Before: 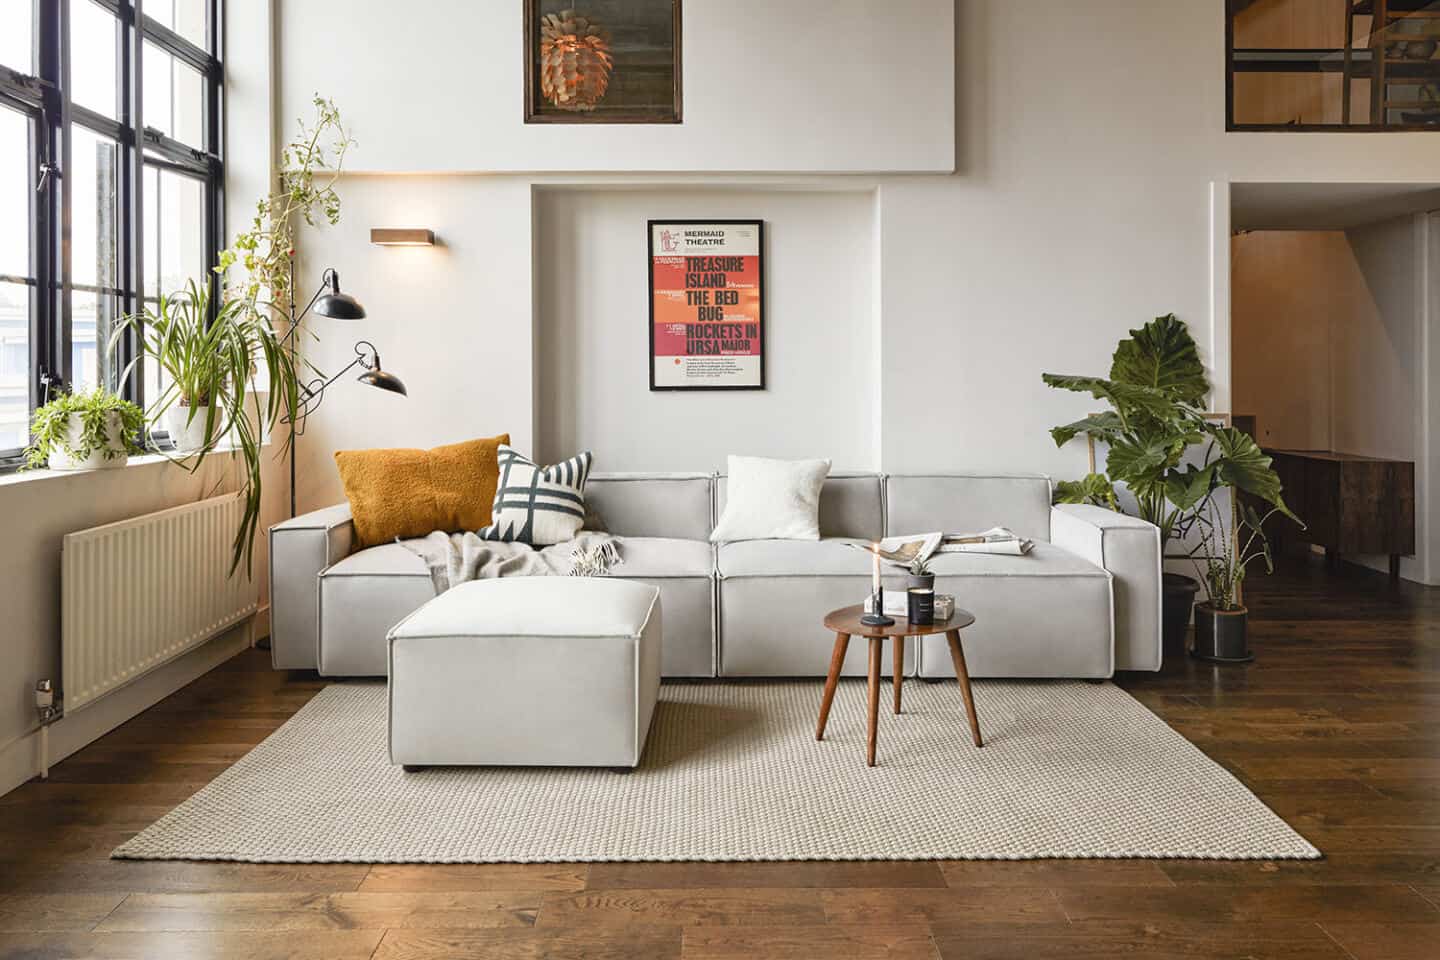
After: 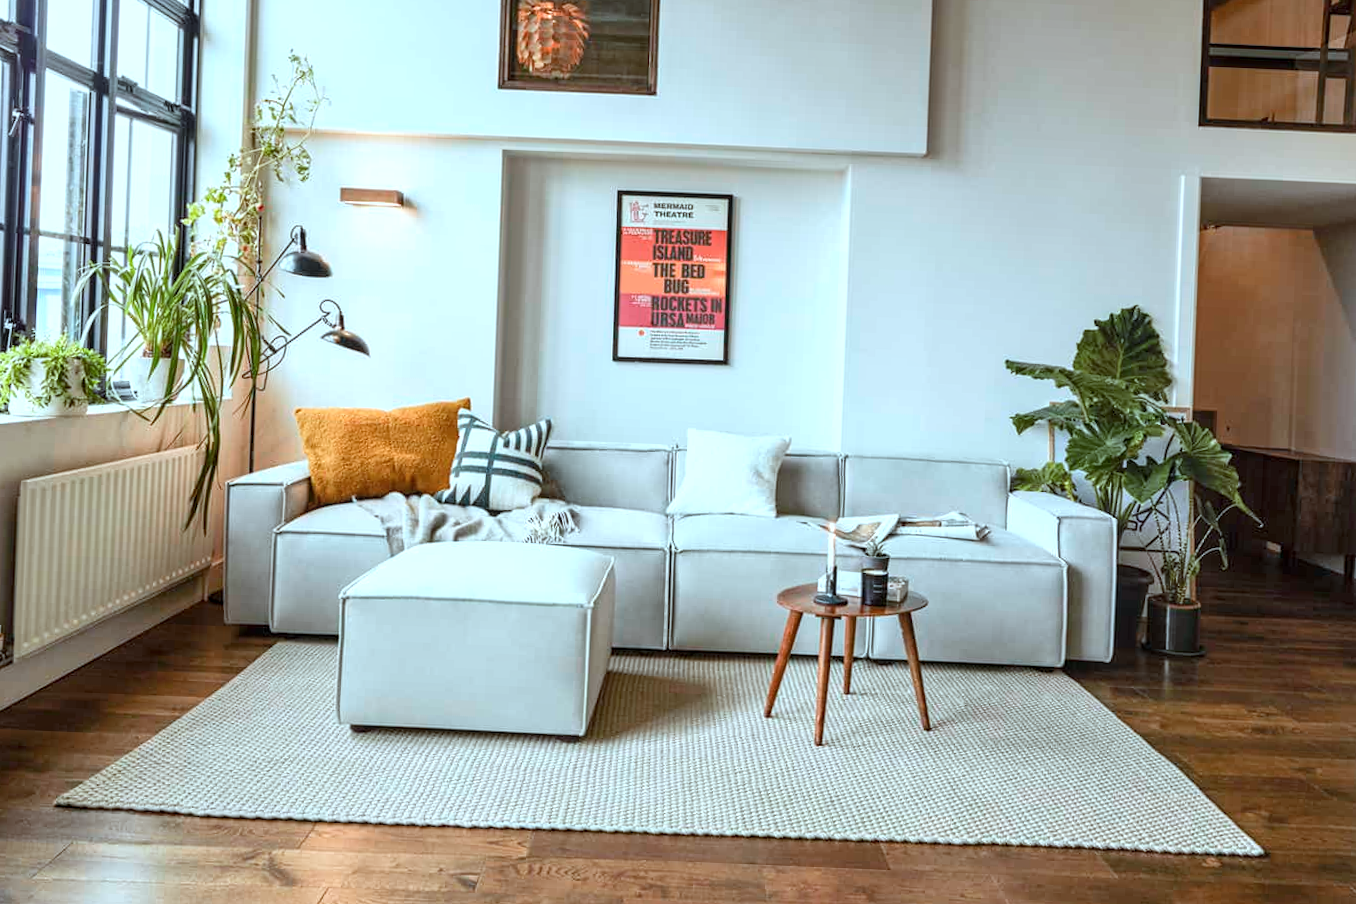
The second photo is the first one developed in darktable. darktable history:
exposure: exposure 0.217 EV, compensate highlight preservation false
base curve: curves: ch0 [(0, 0) (0.472, 0.508) (1, 1)]
local contrast: on, module defaults
crop and rotate: angle -2.38°
rotate and perspective: crop left 0, crop top 0
color correction: highlights a* -11.71, highlights b* -15.58
